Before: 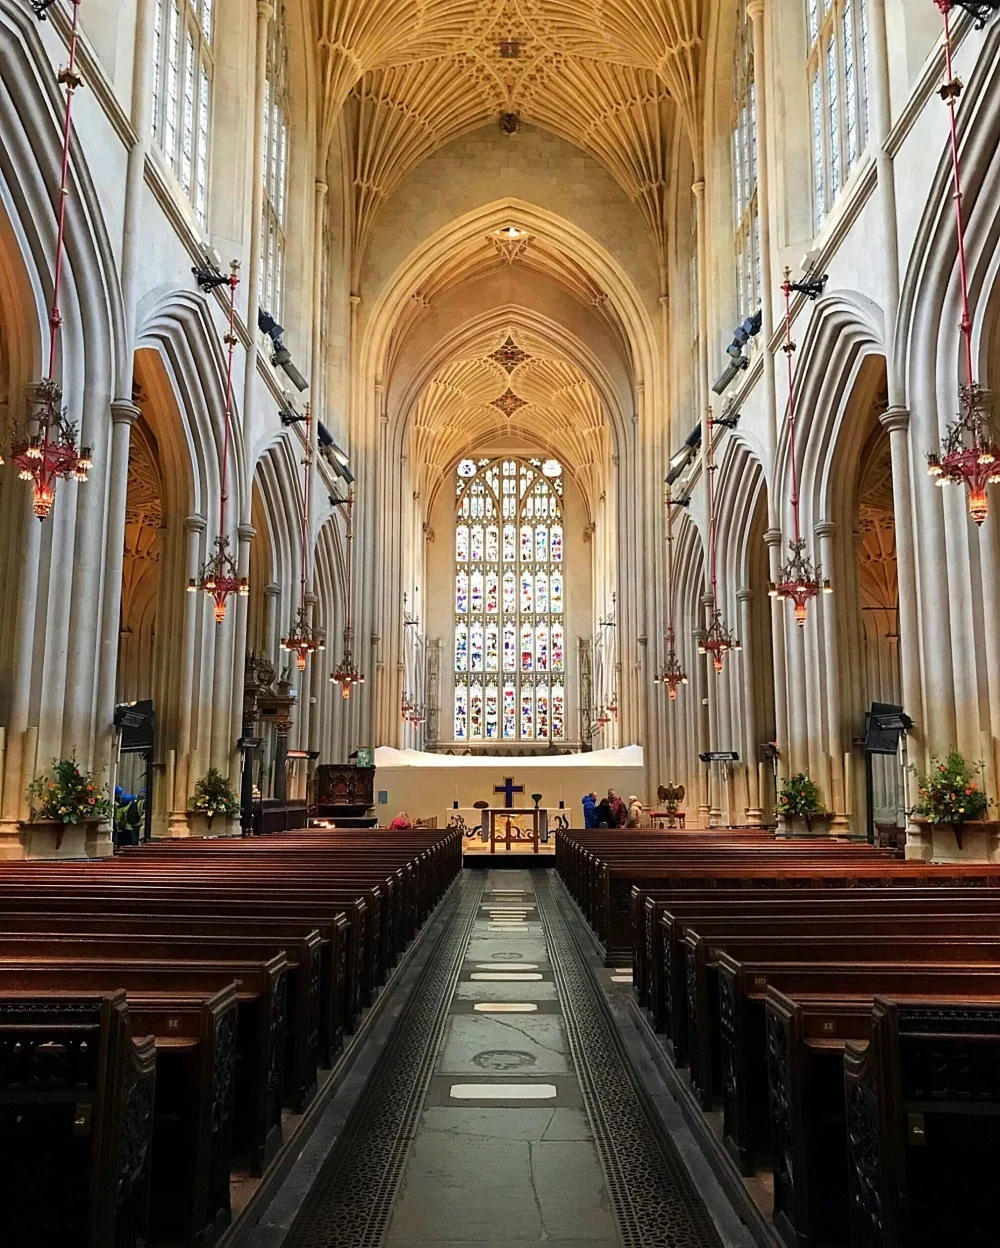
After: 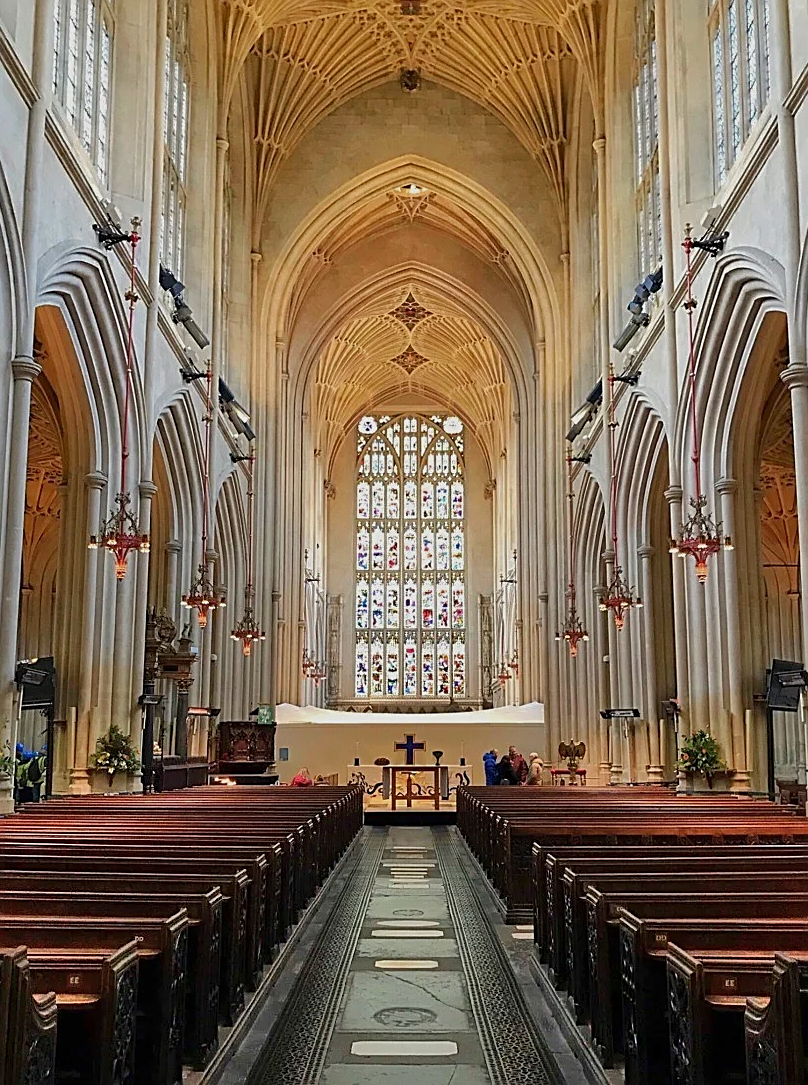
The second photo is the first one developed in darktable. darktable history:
crop: left 9.929%, top 3.475%, right 9.188%, bottom 9.529%
shadows and highlights: shadows 49, highlights -41, soften with gaussian
tone equalizer: -8 EV 0.25 EV, -7 EV 0.417 EV, -6 EV 0.417 EV, -5 EV 0.25 EV, -3 EV -0.25 EV, -2 EV -0.417 EV, -1 EV -0.417 EV, +0 EV -0.25 EV, edges refinement/feathering 500, mask exposure compensation -1.57 EV, preserve details guided filter
sharpen: on, module defaults
